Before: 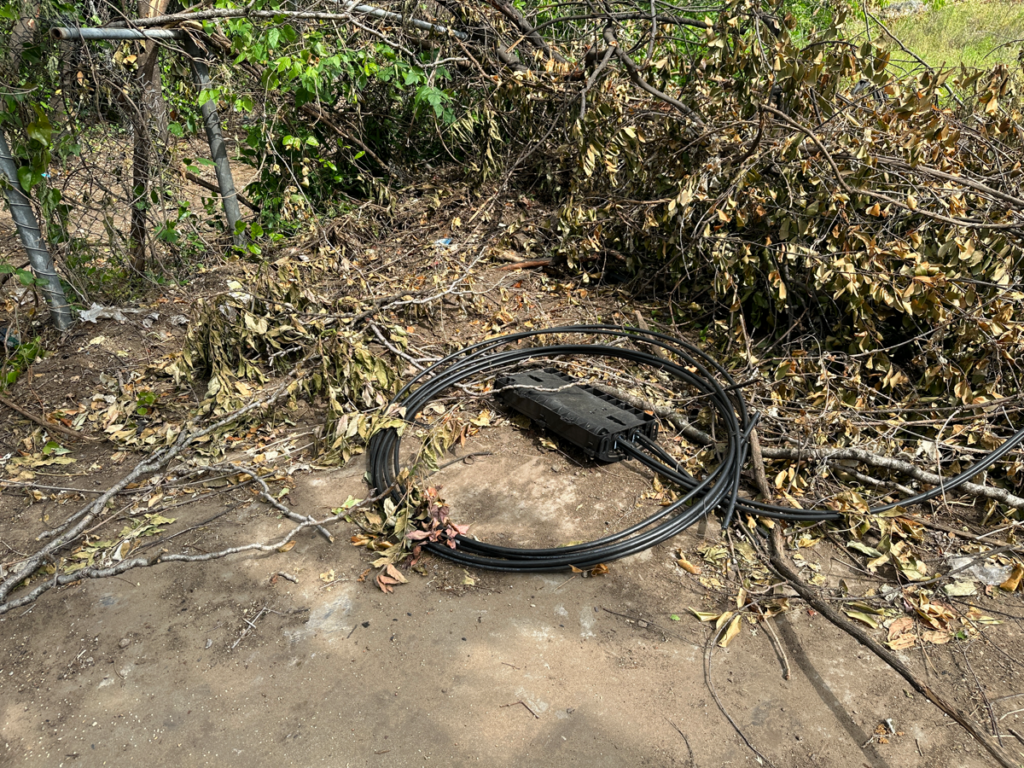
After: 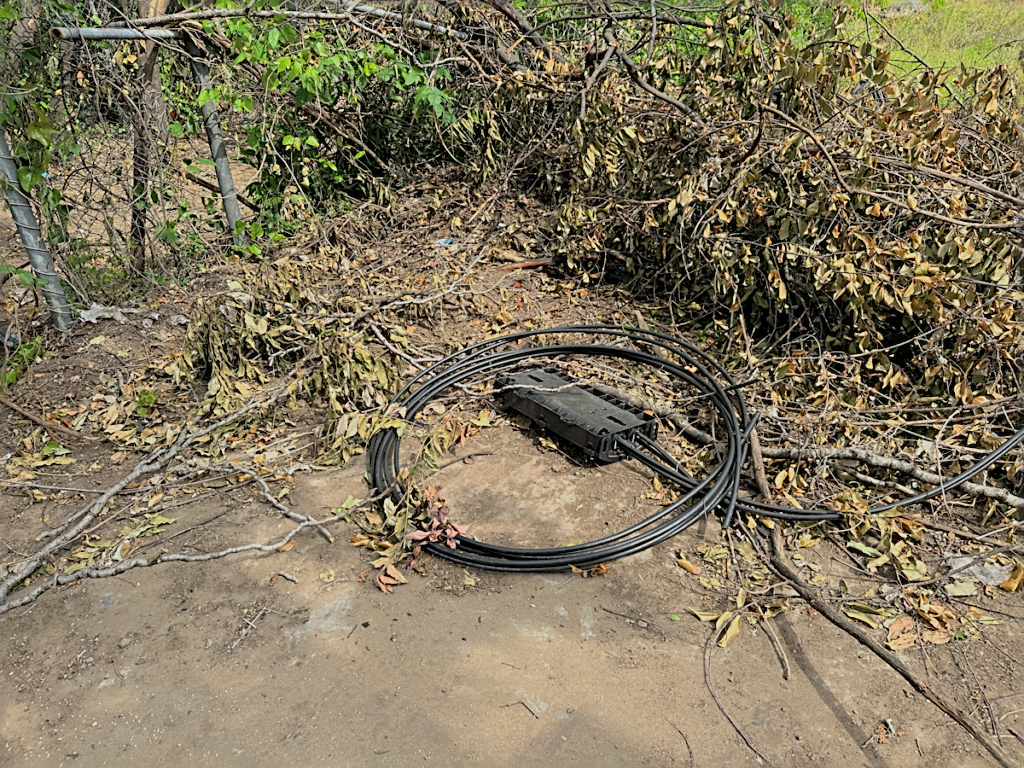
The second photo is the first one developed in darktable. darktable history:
sharpen: radius 2.531, amount 0.628
global tonemap: drago (0.7, 100)
local contrast: mode bilateral grid, contrast 15, coarseness 36, detail 105%, midtone range 0.2
